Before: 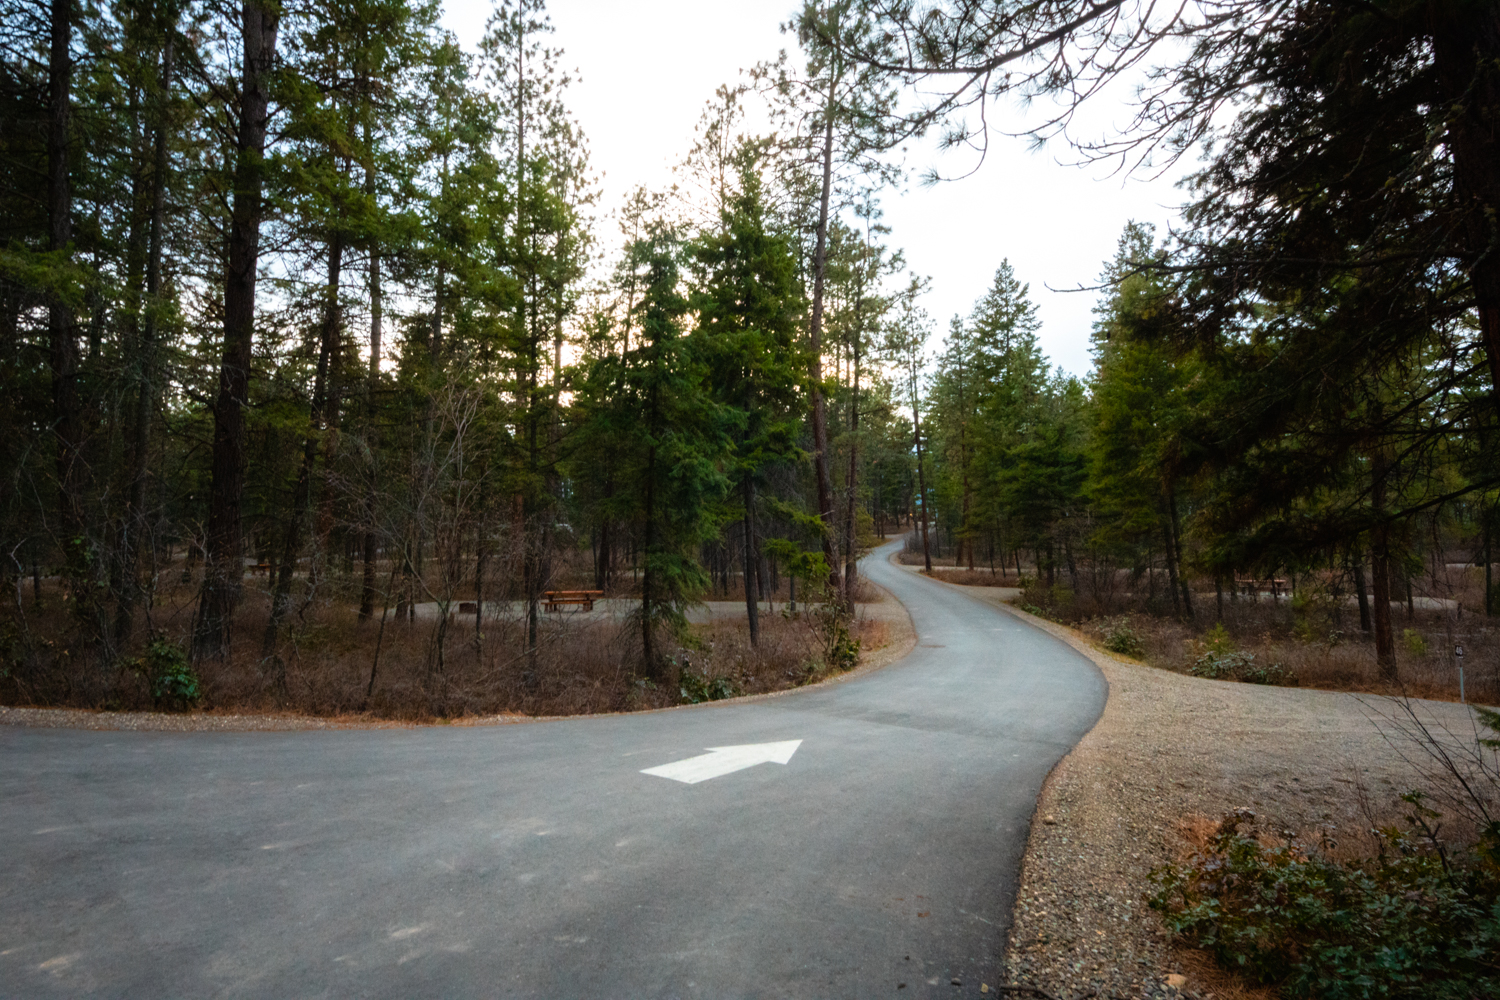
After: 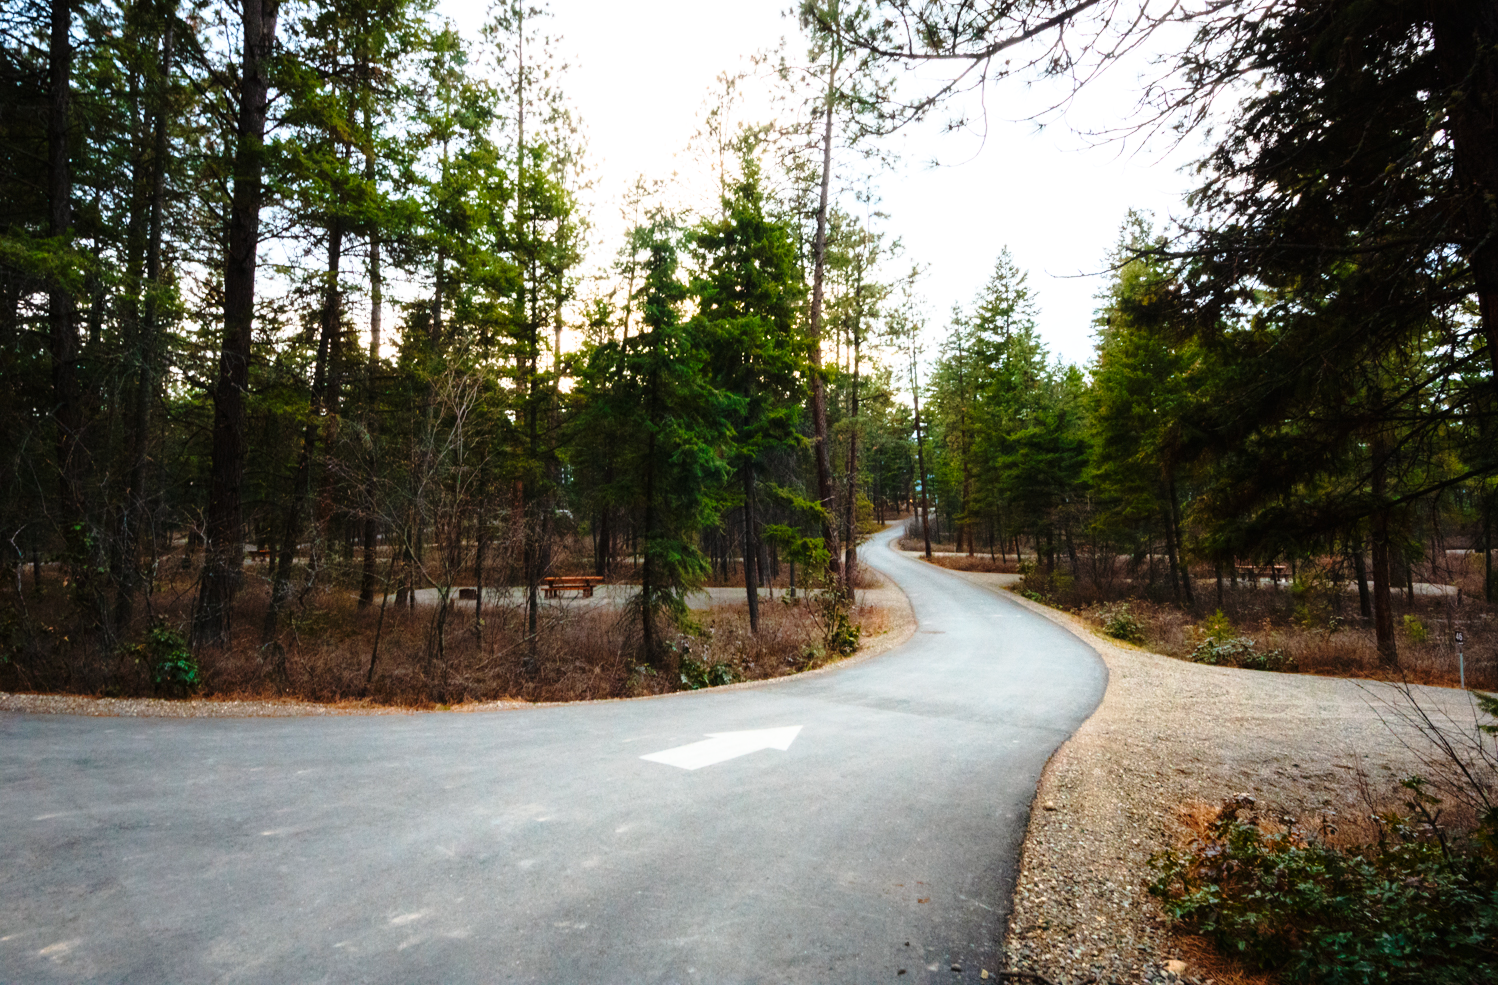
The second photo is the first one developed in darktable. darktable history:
crop: top 1.404%, right 0.093%
shadows and highlights: shadows -1.51, highlights 41.83, highlights color adjustment 32.79%
base curve: curves: ch0 [(0, 0) (0.028, 0.03) (0.121, 0.232) (0.46, 0.748) (0.859, 0.968) (1, 1)], preserve colors none
